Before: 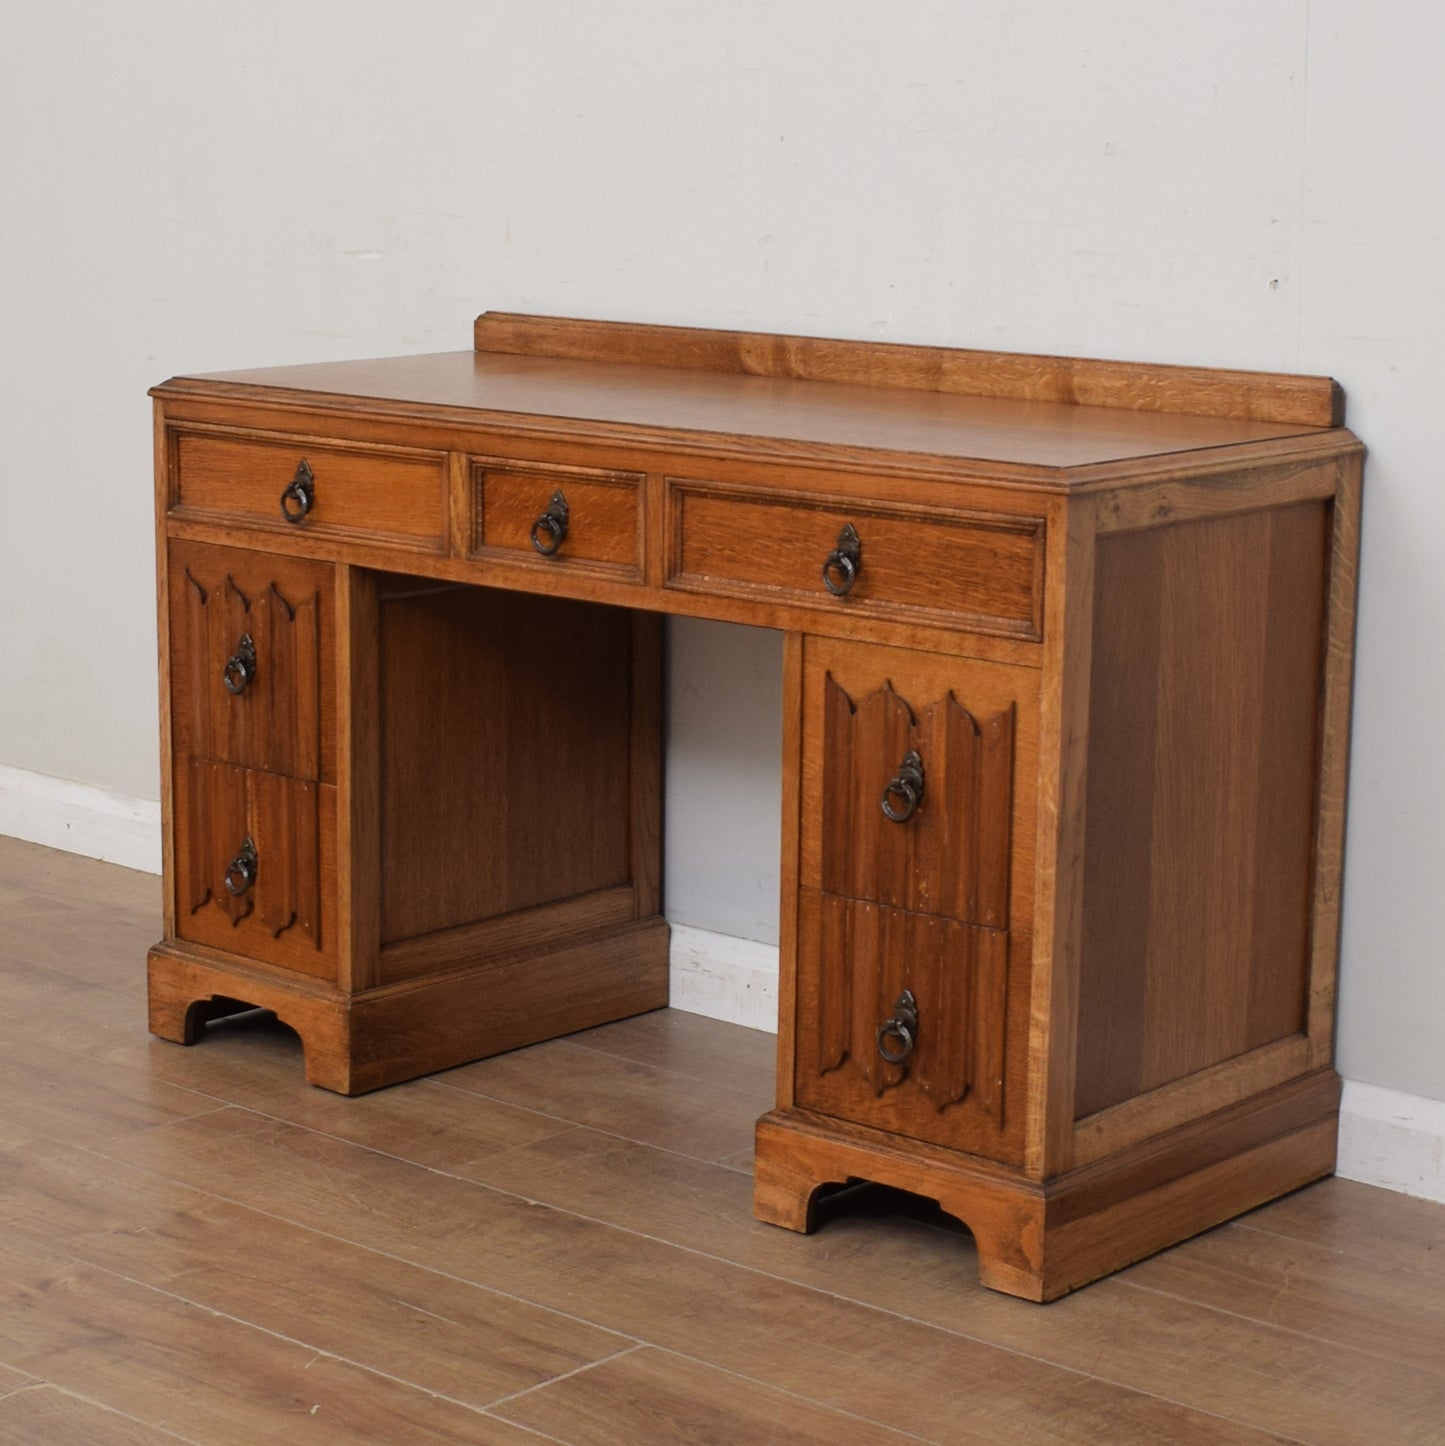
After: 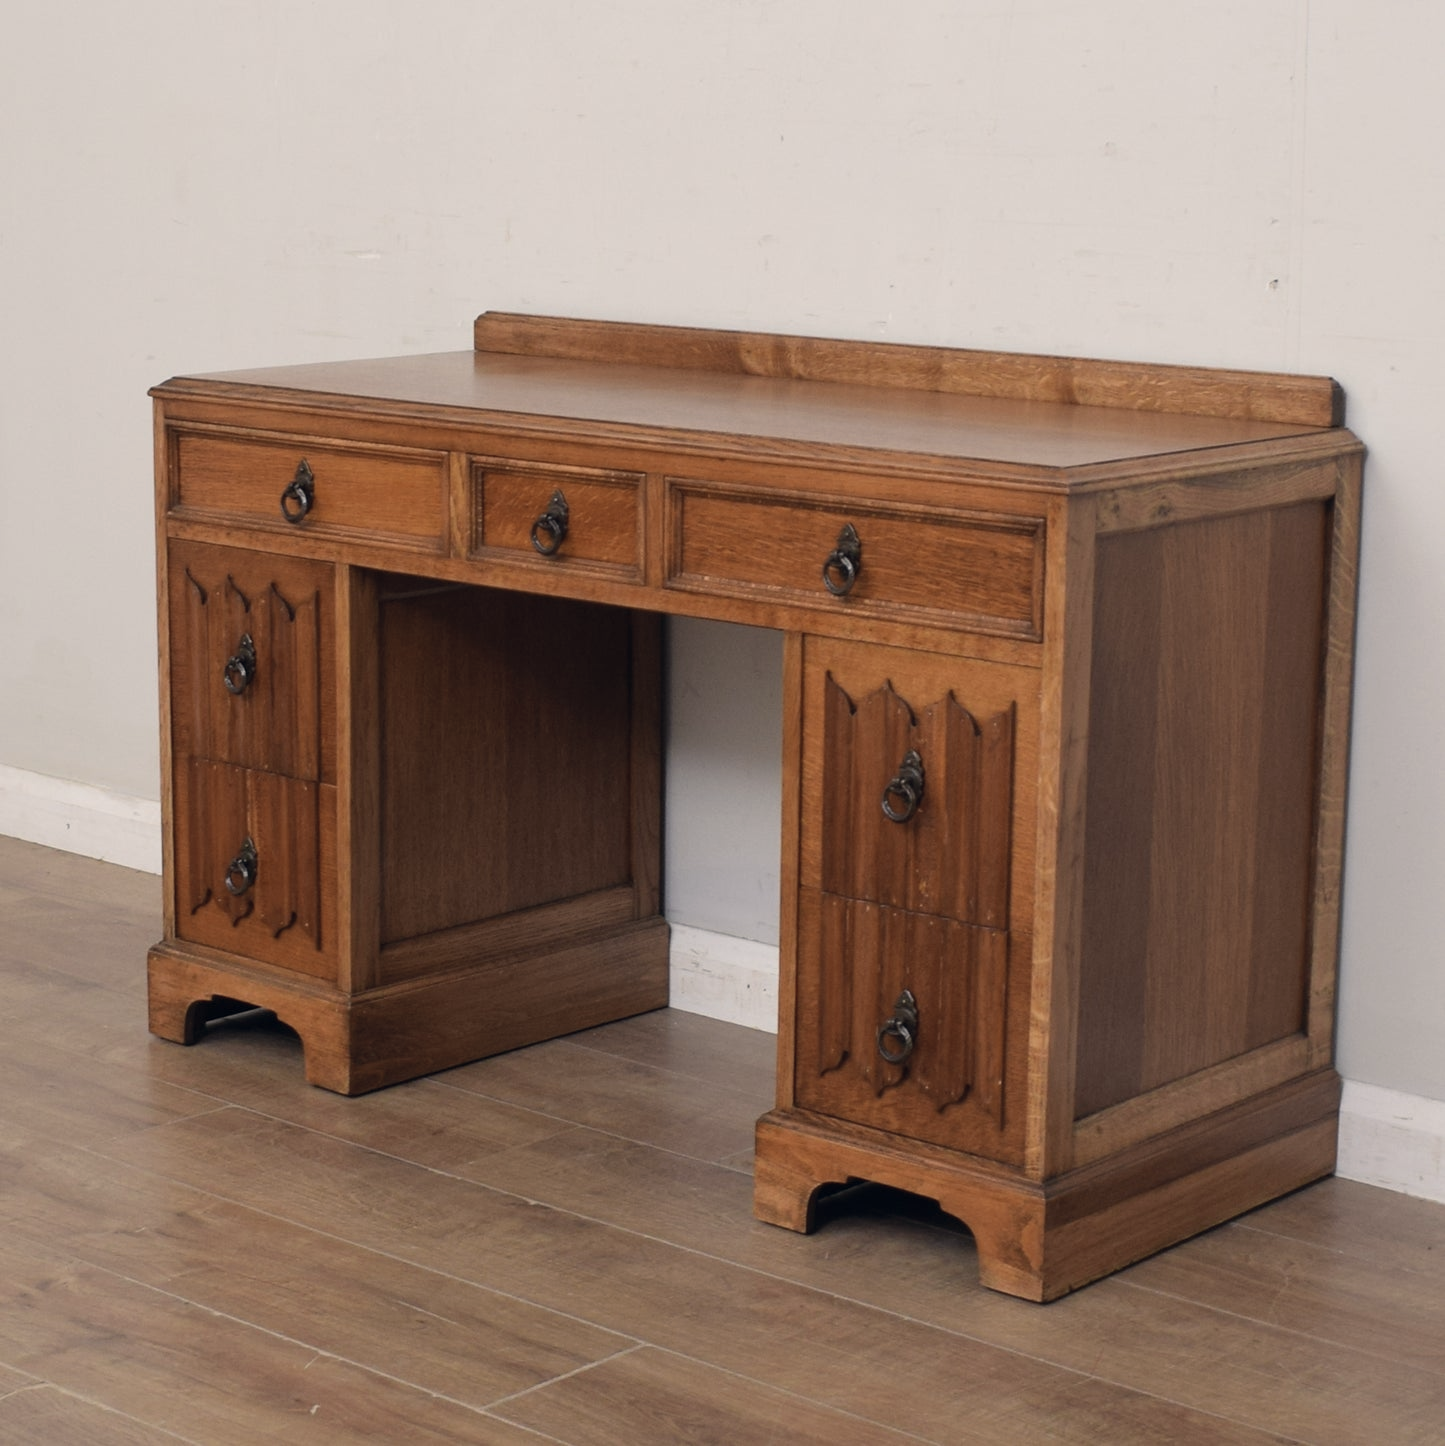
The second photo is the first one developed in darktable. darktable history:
color correction: highlights a* 2.74, highlights b* 5.02, shadows a* -1.58, shadows b* -4.85, saturation 0.779
